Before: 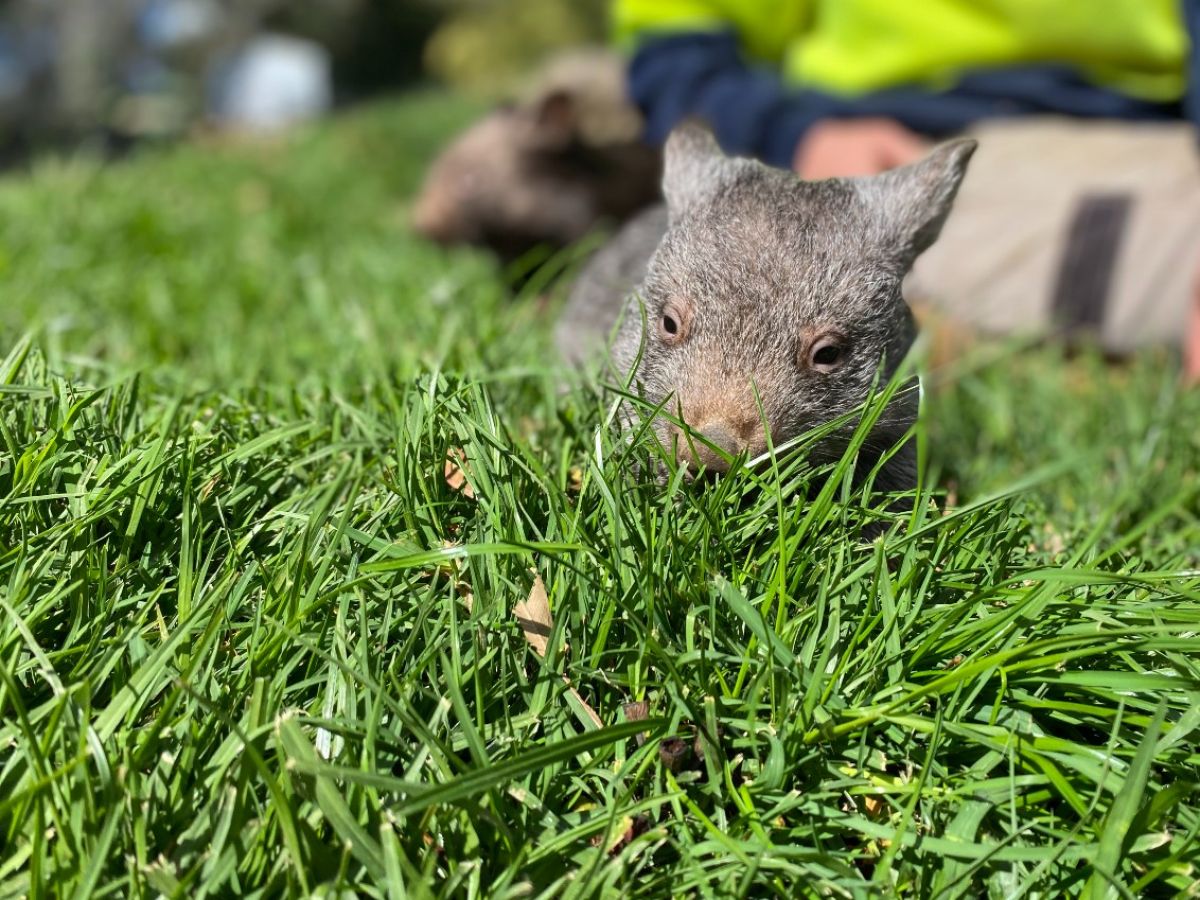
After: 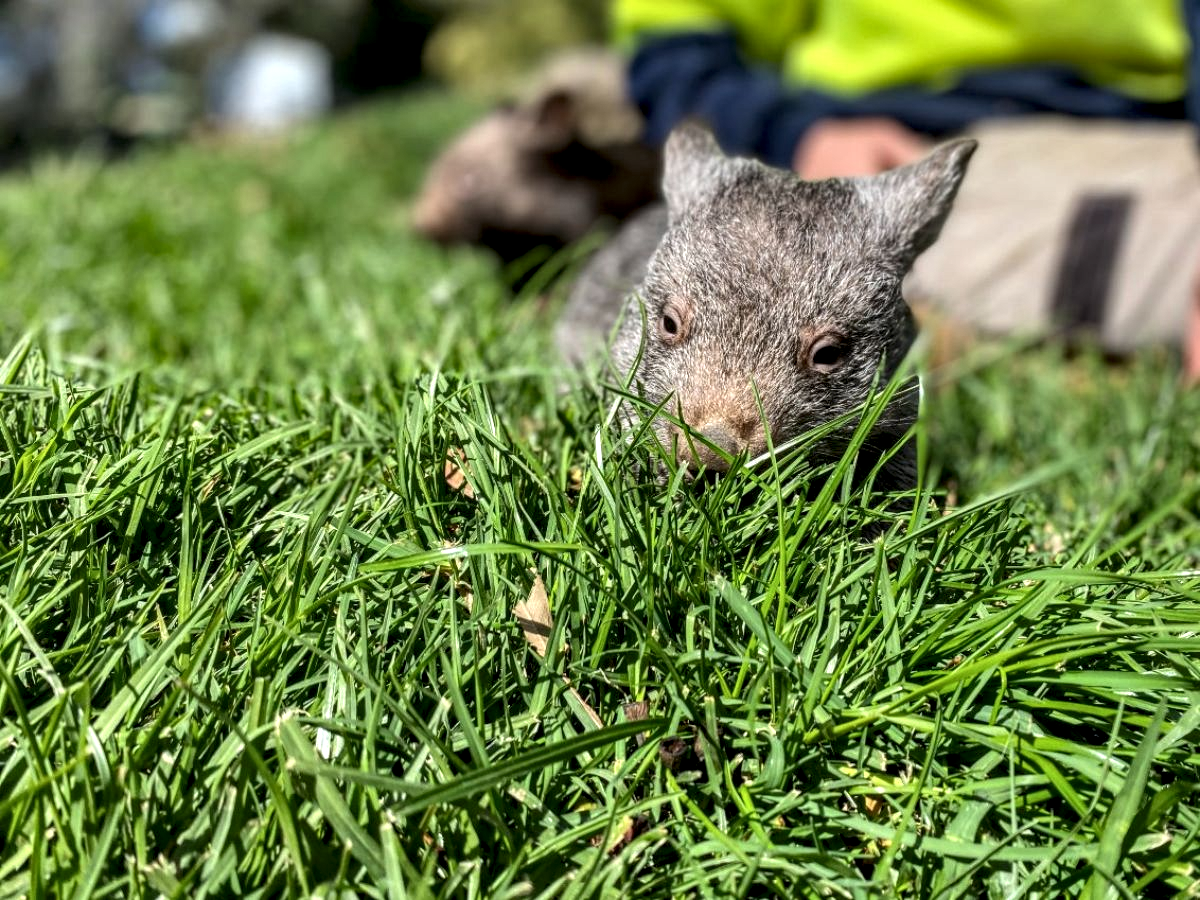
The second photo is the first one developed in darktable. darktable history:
shadows and highlights: low approximation 0.01, soften with gaussian
local contrast: detail 161%
